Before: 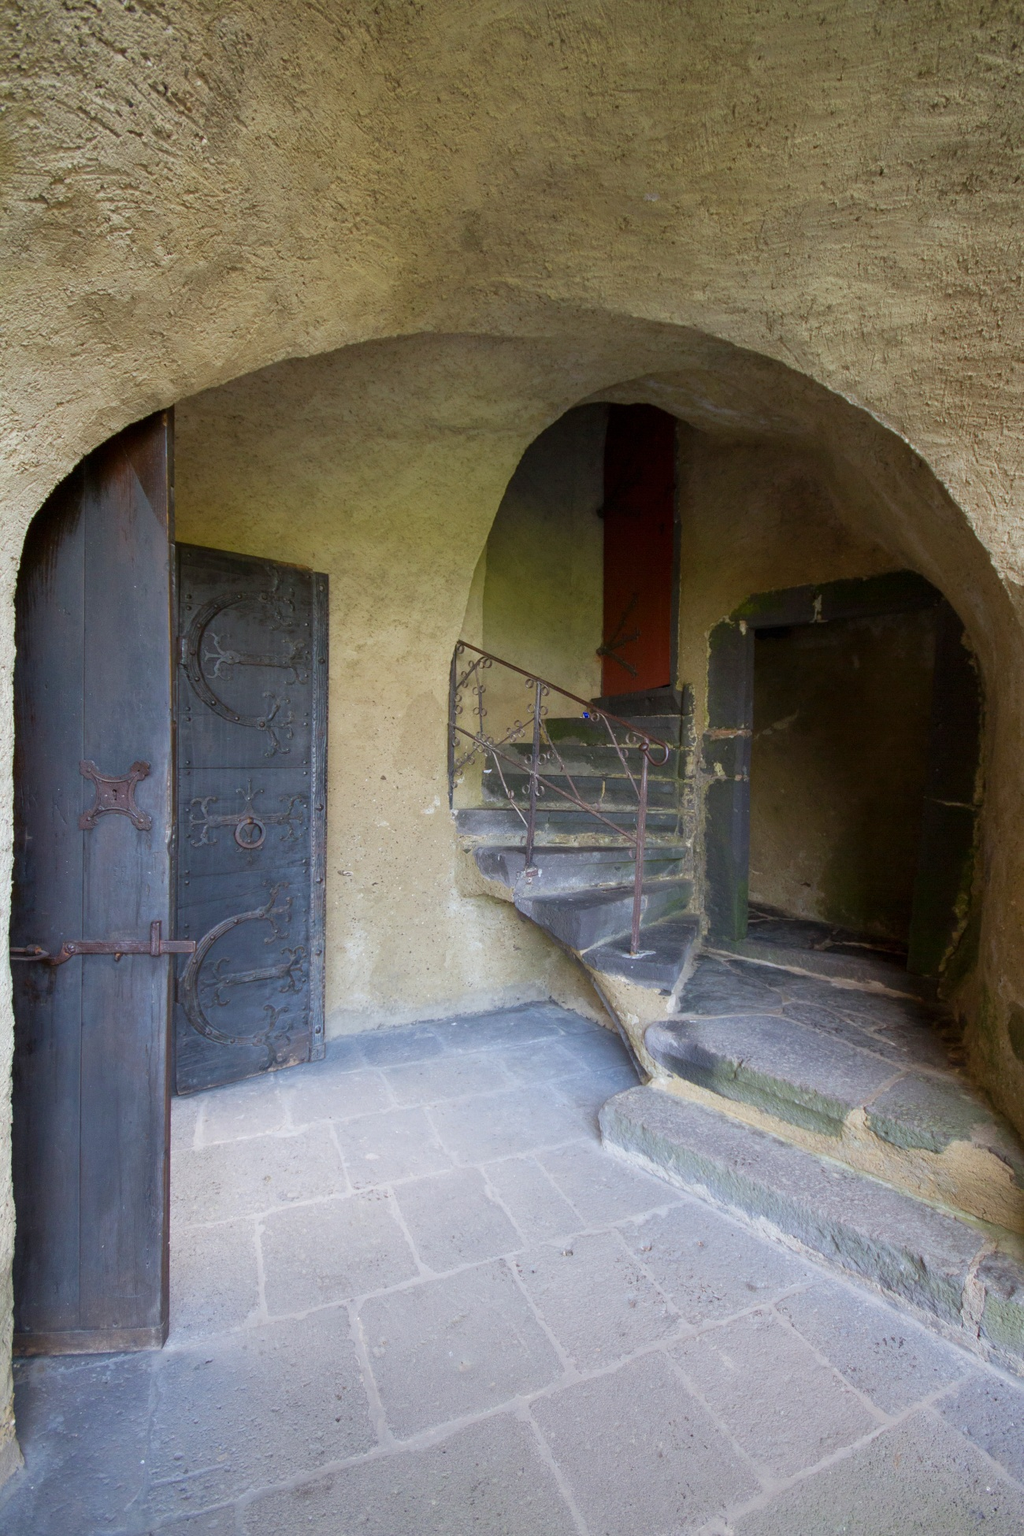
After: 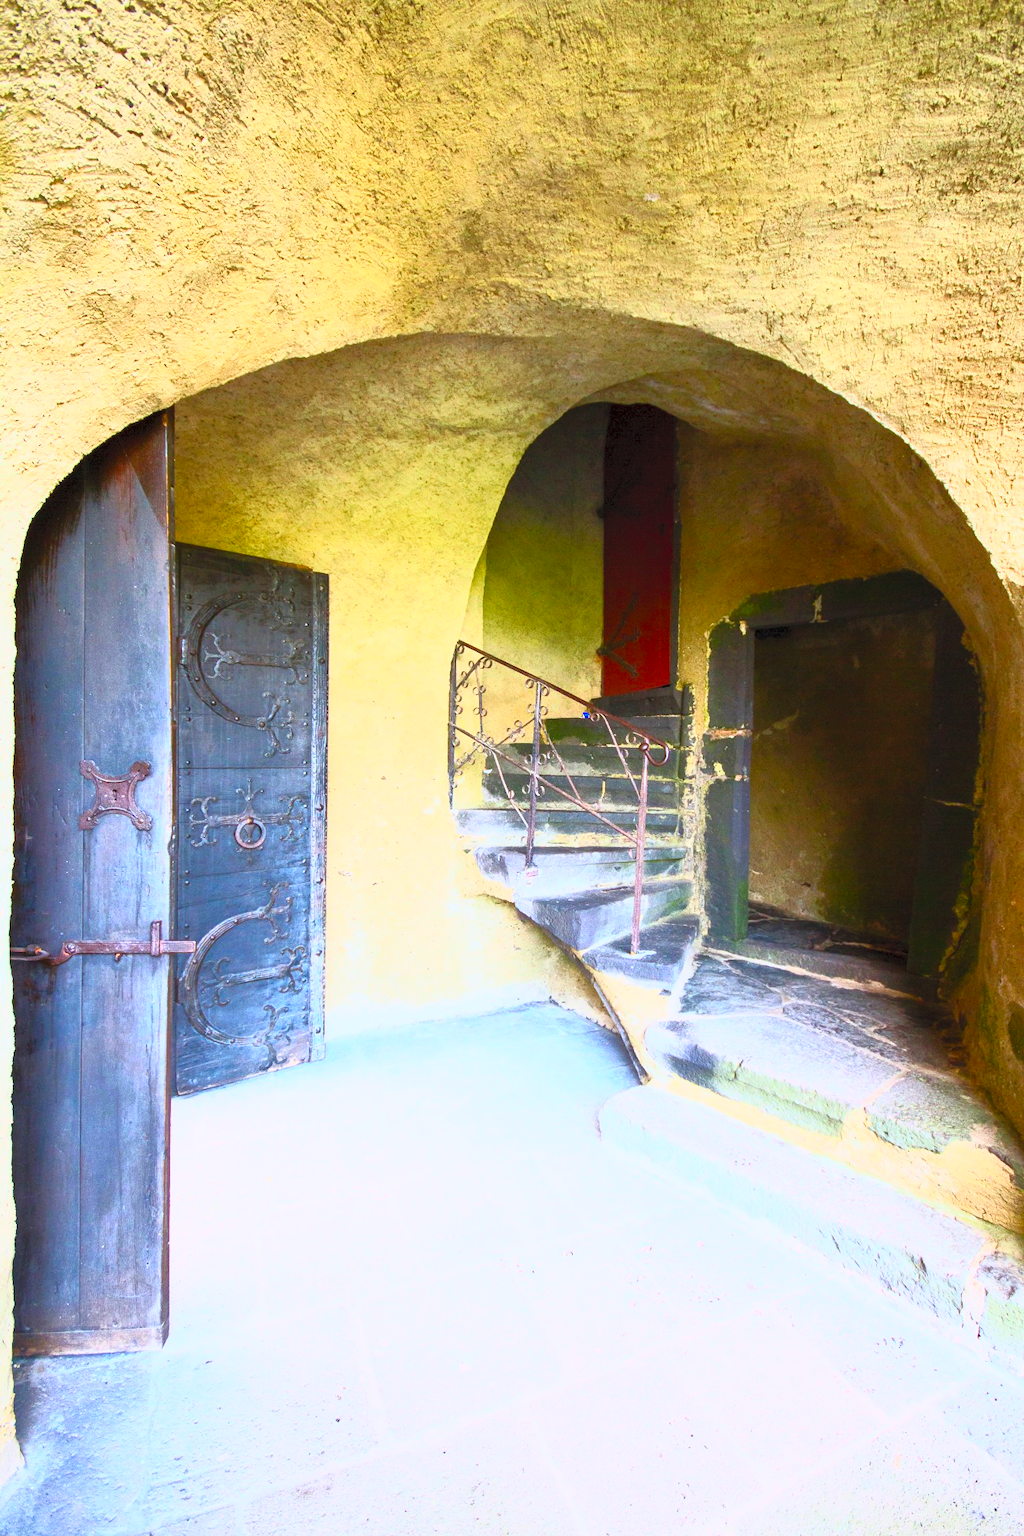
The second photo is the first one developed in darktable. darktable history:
exposure: compensate exposure bias true, compensate highlight preservation false
tone curve: curves: ch0 [(0, 0.012) (0.144, 0.137) (0.326, 0.386) (0.489, 0.573) (0.656, 0.763) (0.849, 0.902) (1, 0.974)]; ch1 [(0, 0) (0.366, 0.367) (0.475, 0.453) (0.494, 0.493) (0.504, 0.497) (0.544, 0.579) (0.562, 0.619) (0.622, 0.694) (1, 1)]; ch2 [(0, 0) (0.333, 0.346) (0.375, 0.375) (0.424, 0.43) (0.476, 0.492) (0.502, 0.503) (0.533, 0.541) (0.572, 0.615) (0.605, 0.656) (0.641, 0.709) (1, 1)], color space Lab, linked channels, preserve colors none
contrast brightness saturation: contrast 0.984, brightness 0.995, saturation 0.985
contrast equalizer: octaves 7, y [[0.51, 0.537, 0.559, 0.574, 0.599, 0.618], [0.5 ×6], [0.5 ×6], [0 ×6], [0 ×6]], mix 0.147
